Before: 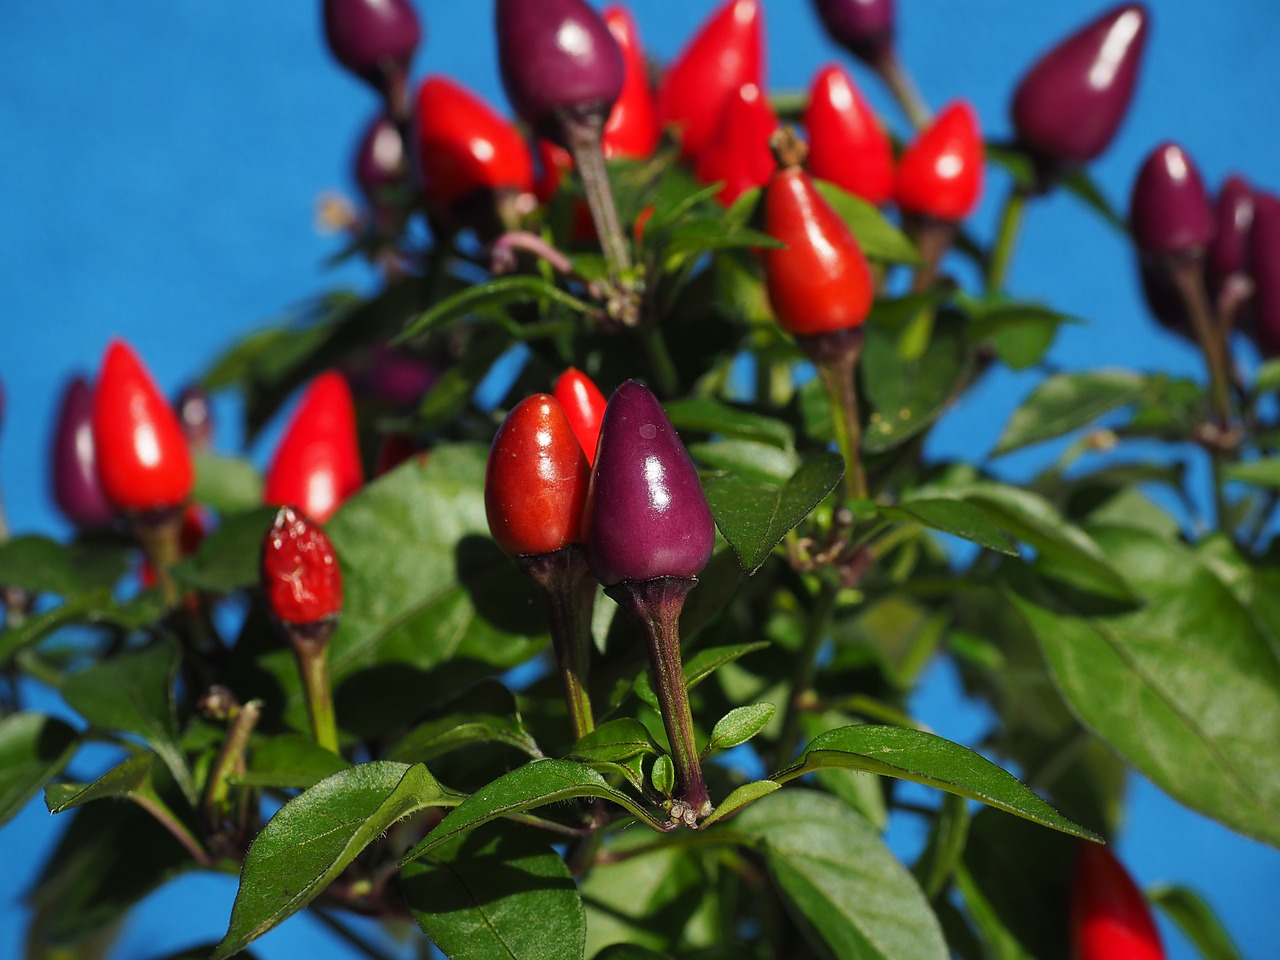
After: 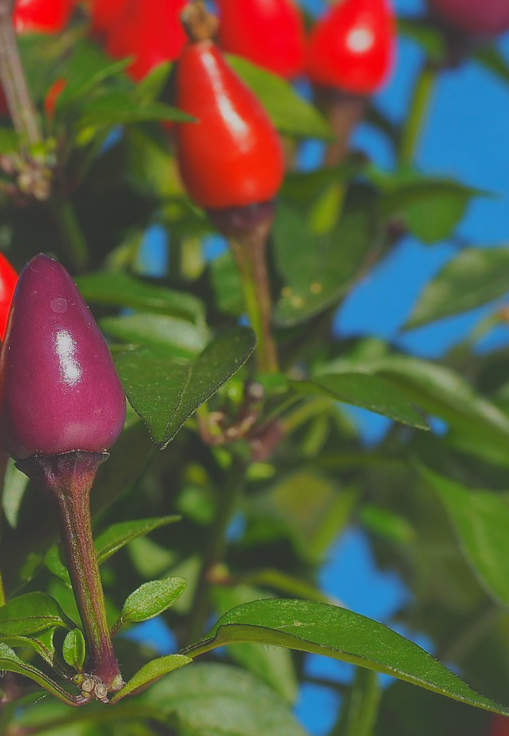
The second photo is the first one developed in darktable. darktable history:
shadows and highlights: on, module defaults
crop: left 46.056%, top 13.175%, right 14.125%, bottom 10.11%
contrast brightness saturation: contrast -0.298
tone equalizer: edges refinement/feathering 500, mask exposure compensation -1.57 EV, preserve details no
